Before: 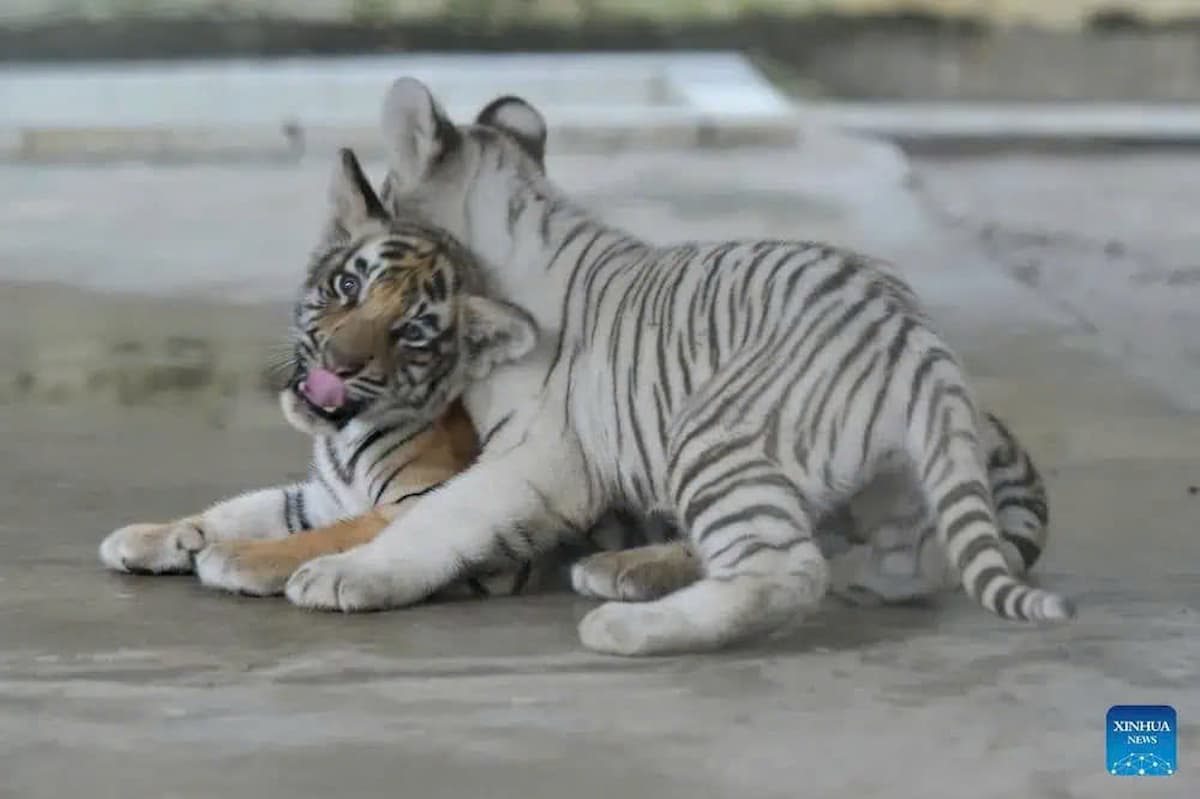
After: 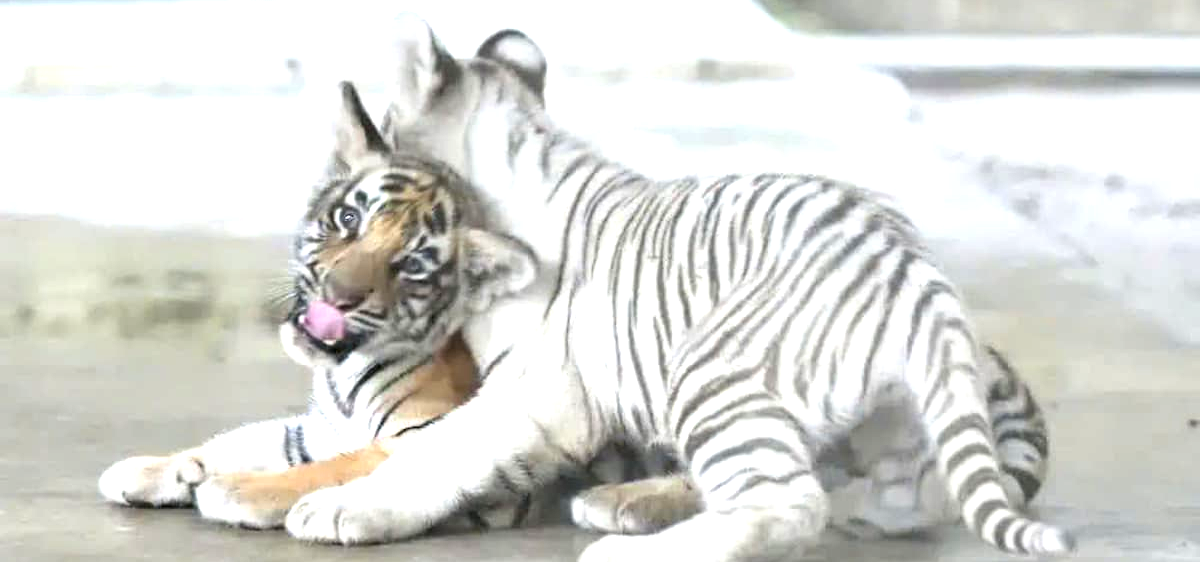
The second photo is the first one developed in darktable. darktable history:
crop and rotate: top 8.493%, bottom 21.057%
exposure: black level correction 0, exposure 1.627 EV, compensate highlight preservation false
